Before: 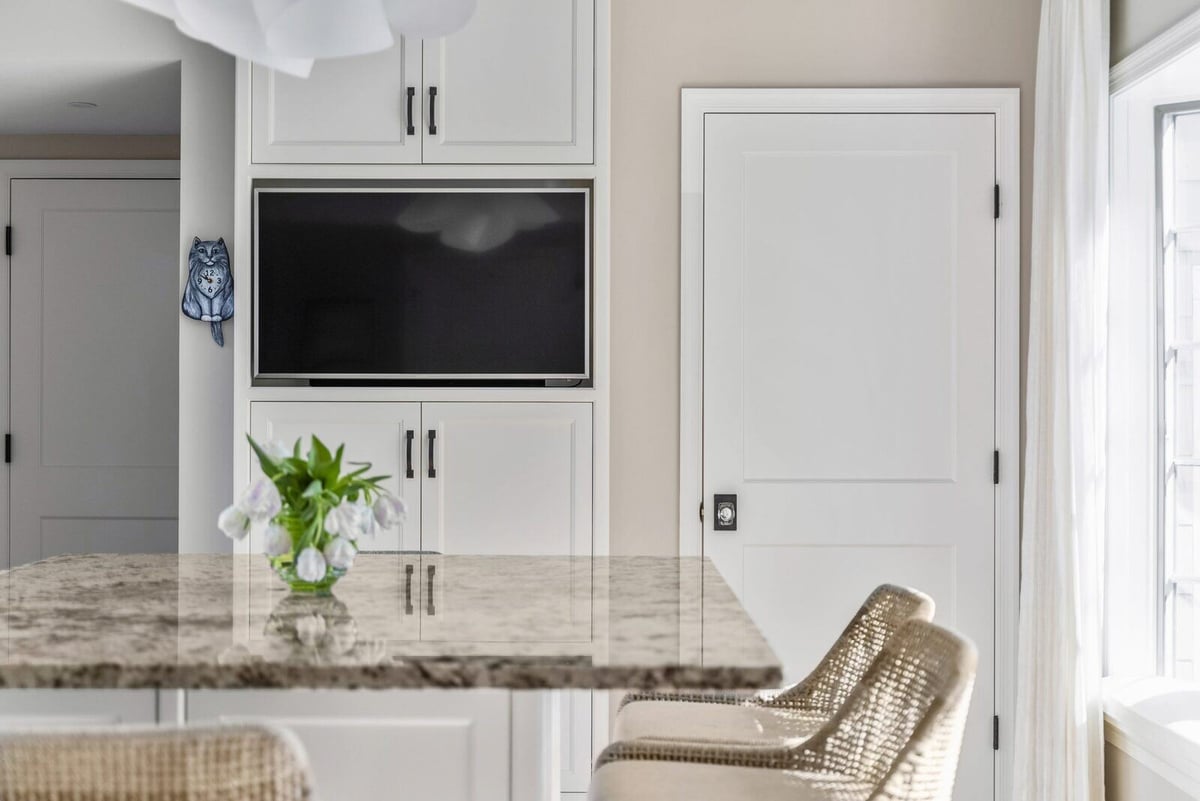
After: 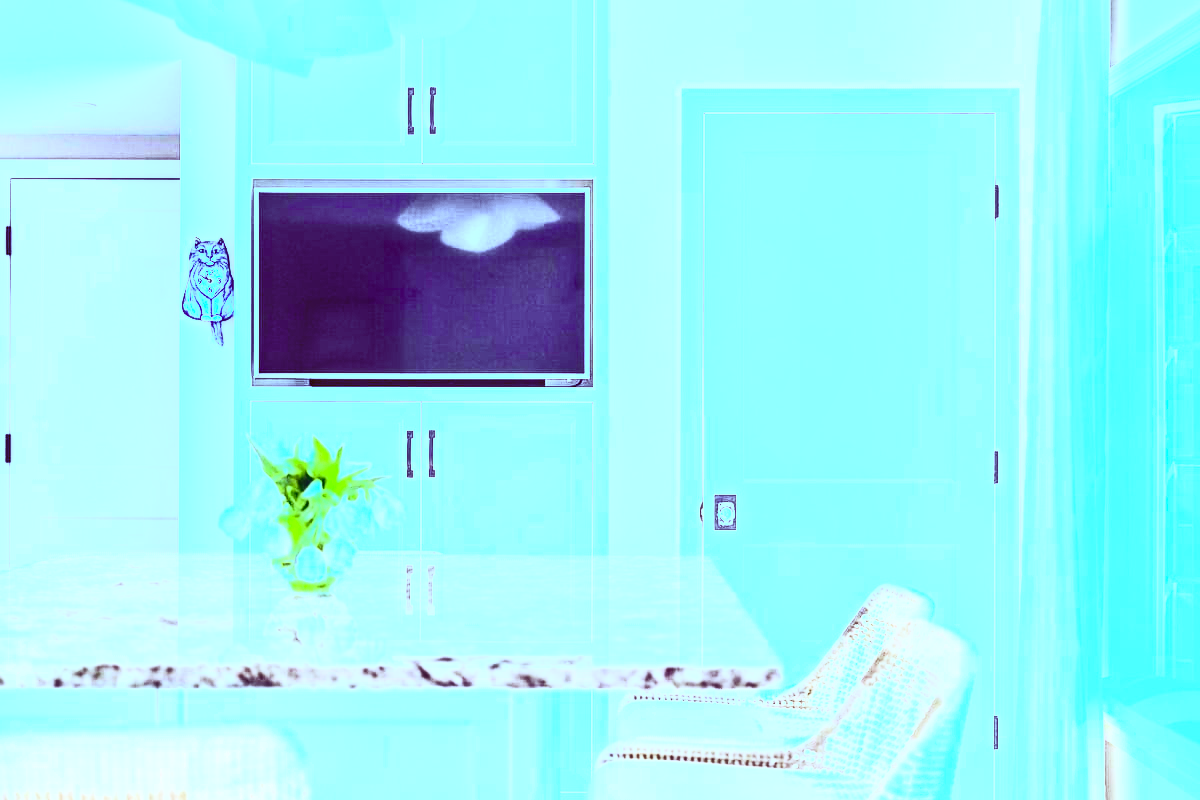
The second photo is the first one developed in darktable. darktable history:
contrast brightness saturation: contrast 0.62, brightness 0.34, saturation 0.14
exposure: black level correction 0, exposure 2 EV, compensate highlight preservation false
crop: bottom 0.071%
local contrast: detail 130%
color balance rgb: shadows lift › luminance -41.13%, shadows lift › chroma 14.13%, shadows lift › hue 260°, power › luminance -3.76%, power › chroma 0.56%, power › hue 40.37°, highlights gain › luminance 16.81%, highlights gain › chroma 2.94%, highlights gain › hue 260°, global offset › luminance -0.29%, global offset › chroma 0.31%, global offset › hue 260°, perceptual saturation grading › global saturation 20%, perceptual saturation grading › highlights -13.92%, perceptual saturation grading › shadows 50%
color correction: highlights a* -7.23, highlights b* -0.161, shadows a* 20.08, shadows b* 11.73
white balance: red 0.871, blue 1.249
